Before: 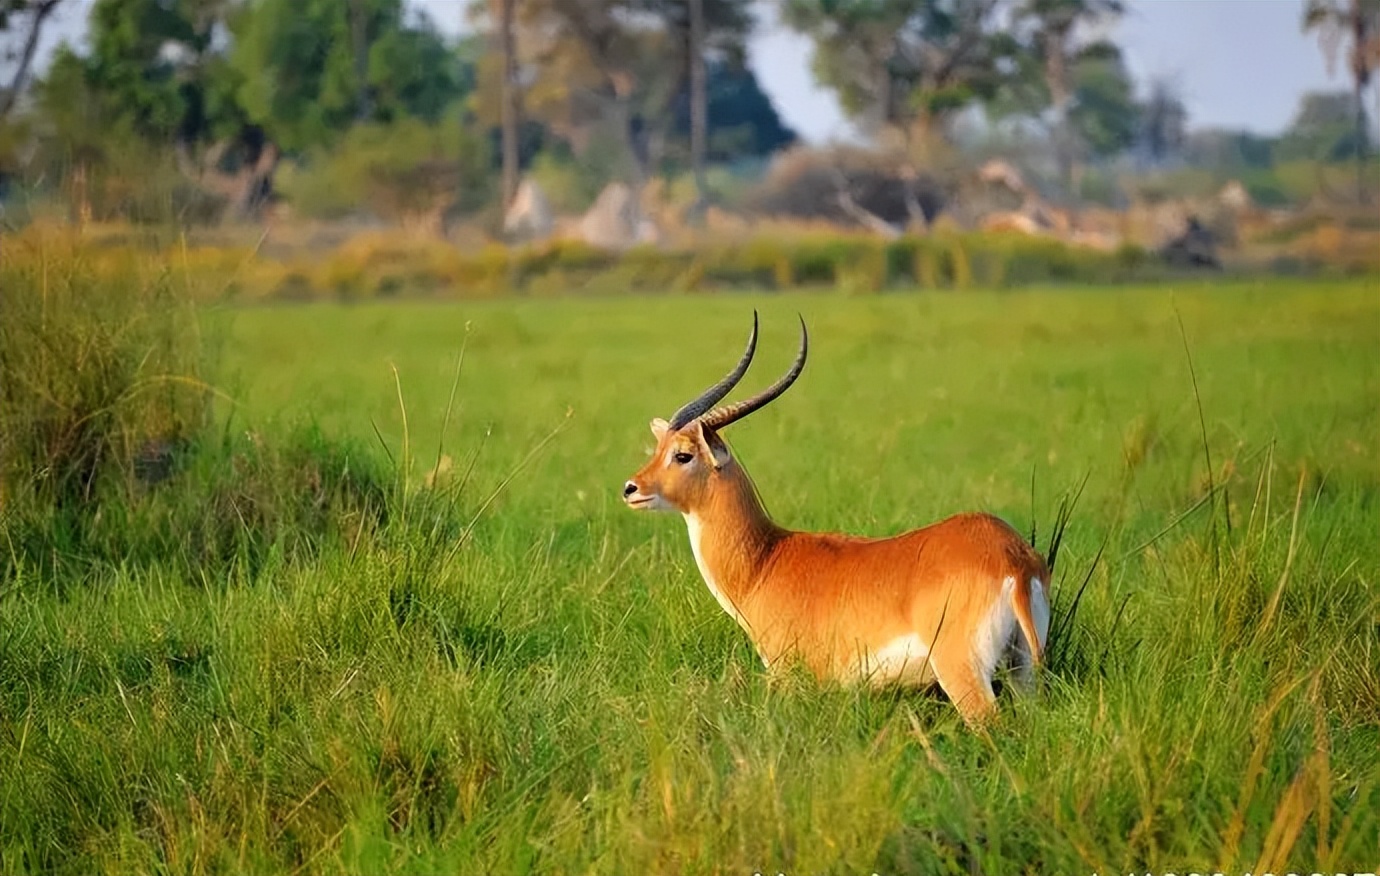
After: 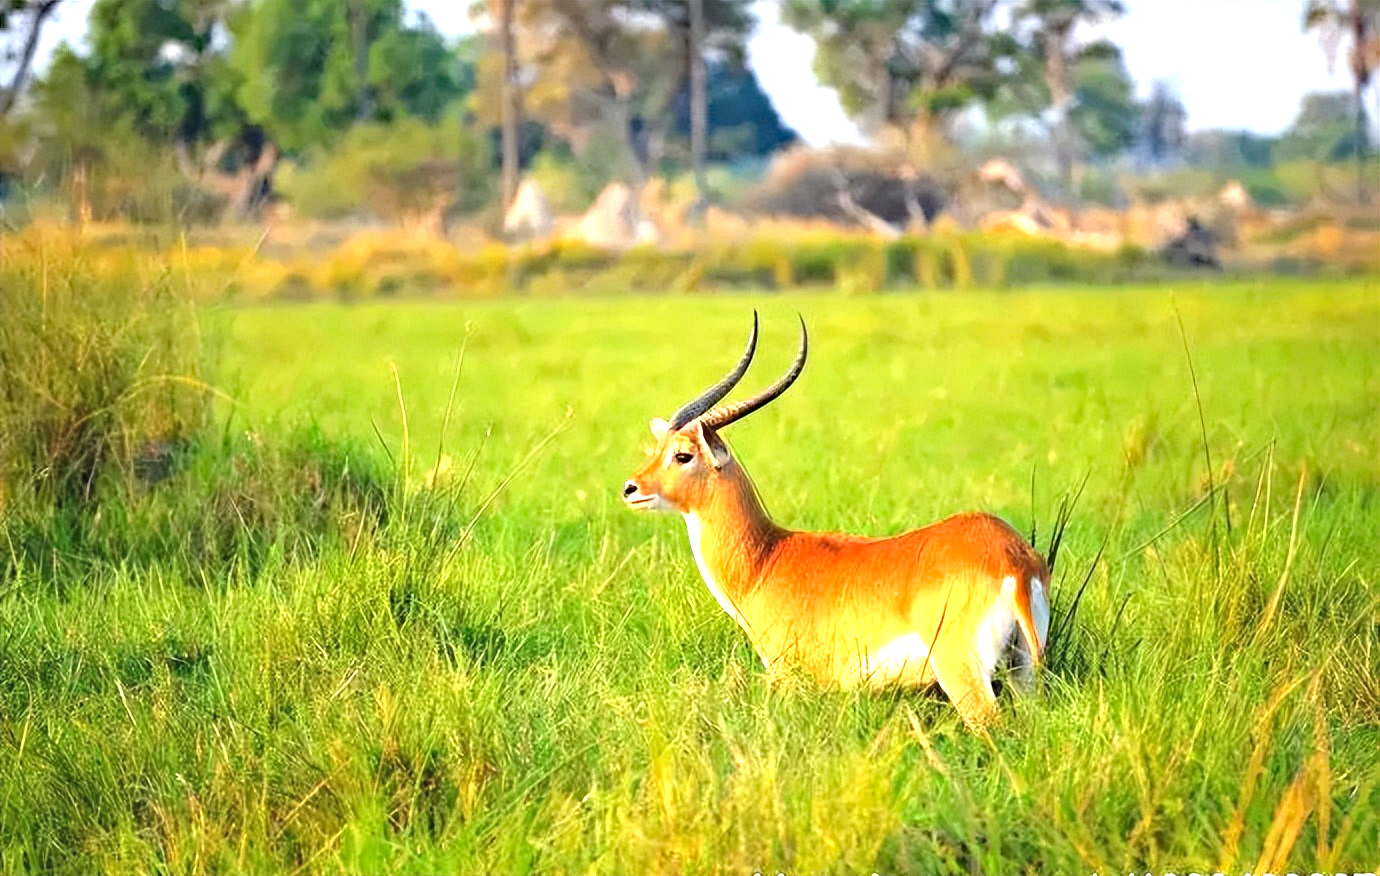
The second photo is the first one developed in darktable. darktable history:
haze removal: strength 0.29, distance 0.25, compatibility mode true, adaptive false
exposure: black level correction -0.002, exposure 1.35 EV, compensate highlight preservation false
